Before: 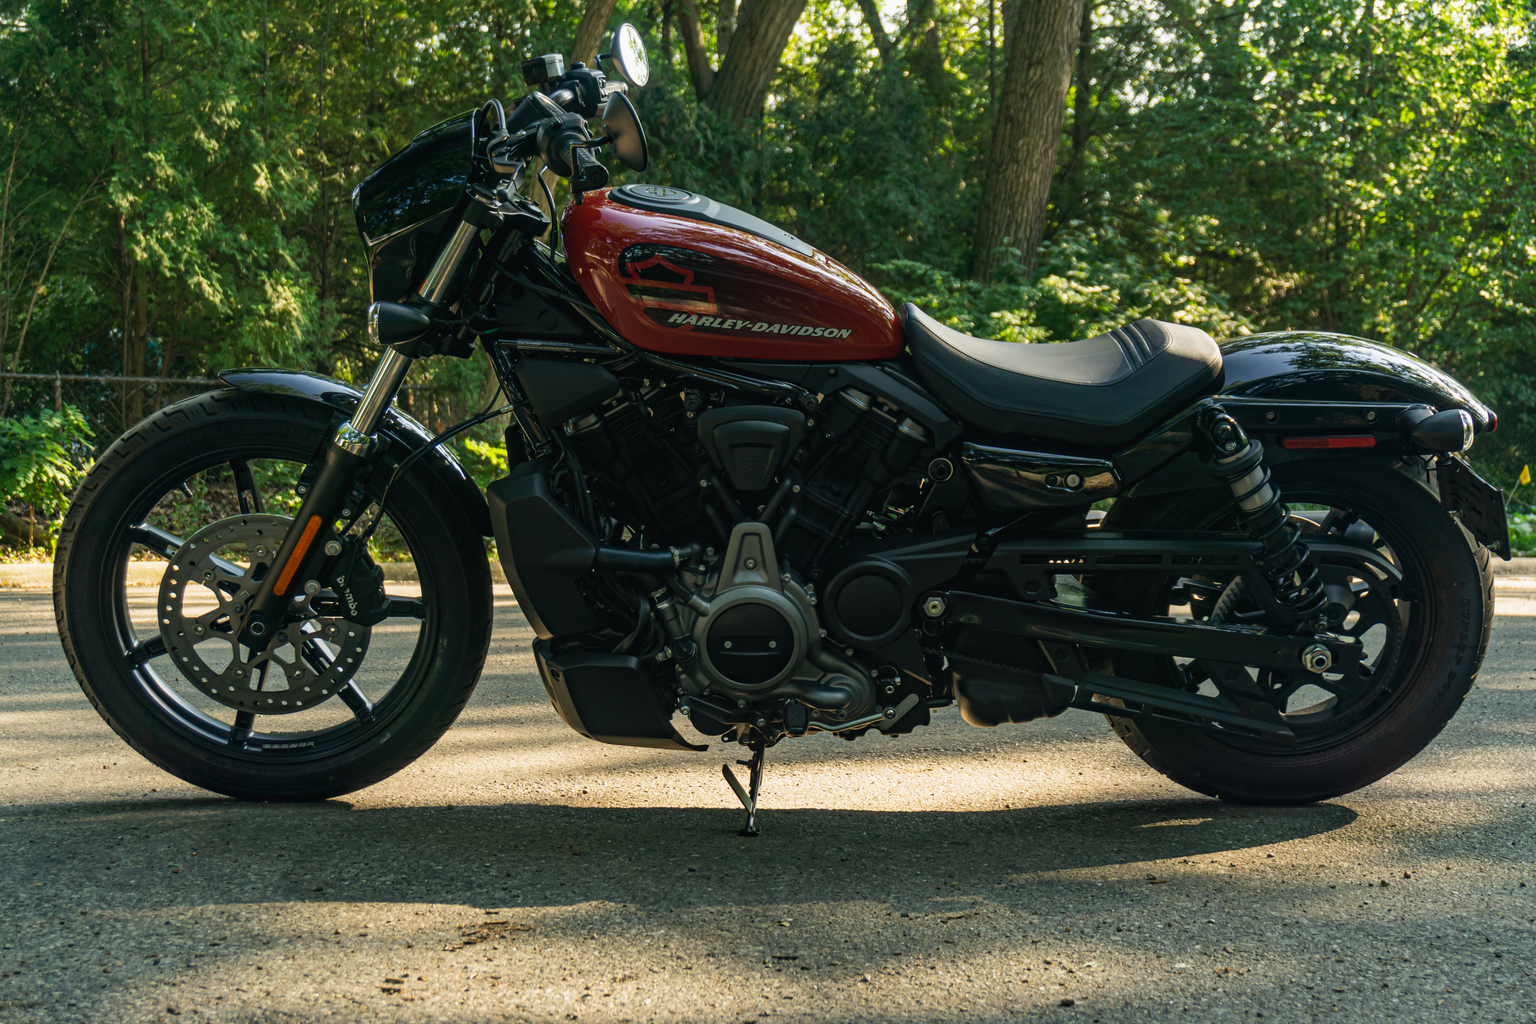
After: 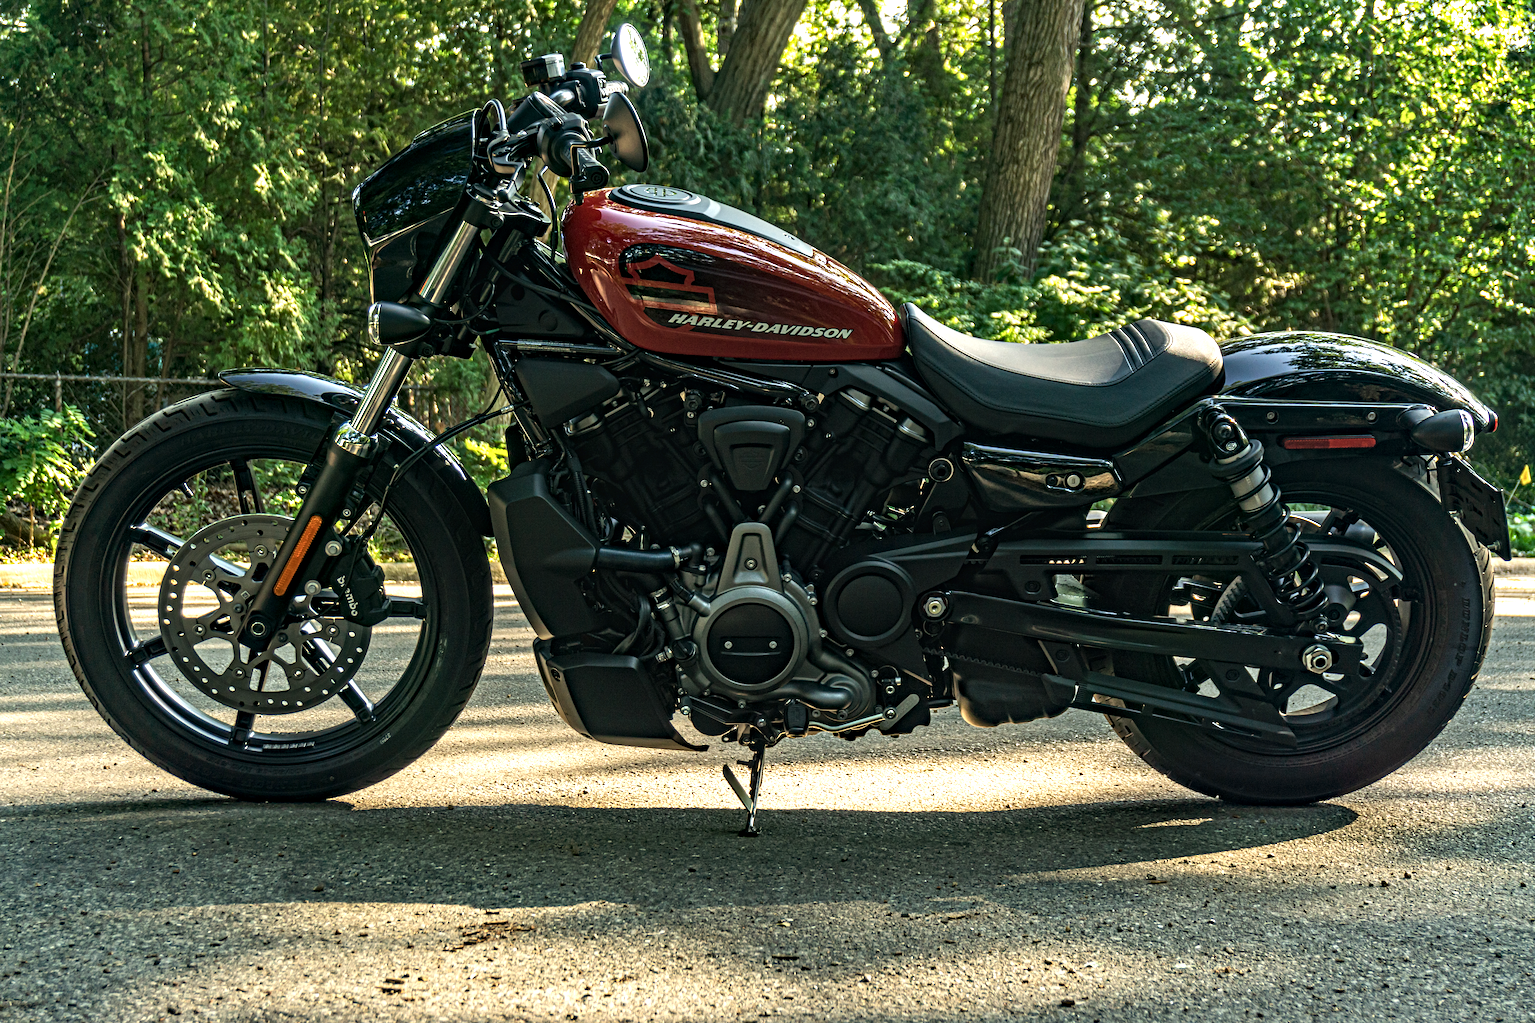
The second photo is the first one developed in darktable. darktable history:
exposure: exposure 0.493 EV, compensate highlight preservation false
contrast equalizer: octaves 7, y [[0.5, 0.542, 0.583, 0.625, 0.667, 0.708], [0.5 ×6], [0.5 ×6], [0 ×6], [0 ×6]]
